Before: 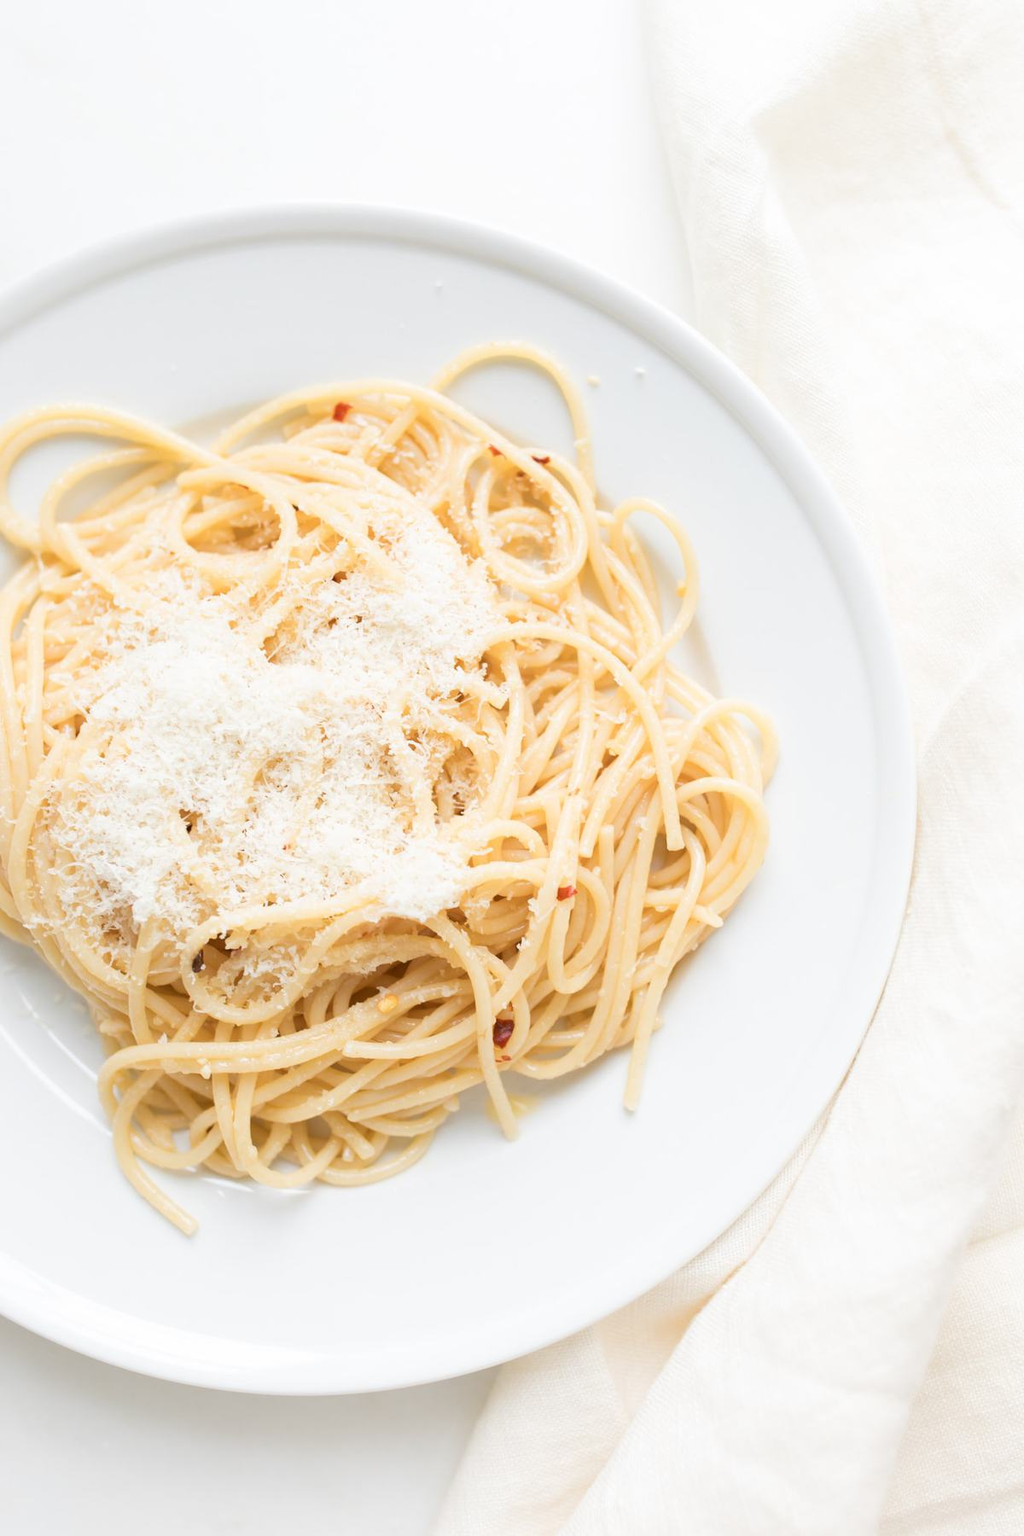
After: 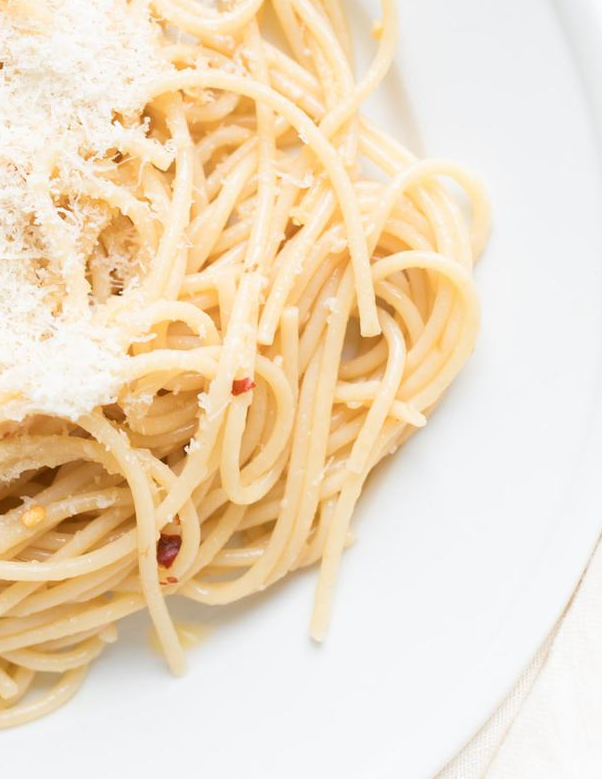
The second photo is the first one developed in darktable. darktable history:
crop: left 35.113%, top 36.681%, right 14.683%, bottom 20.01%
